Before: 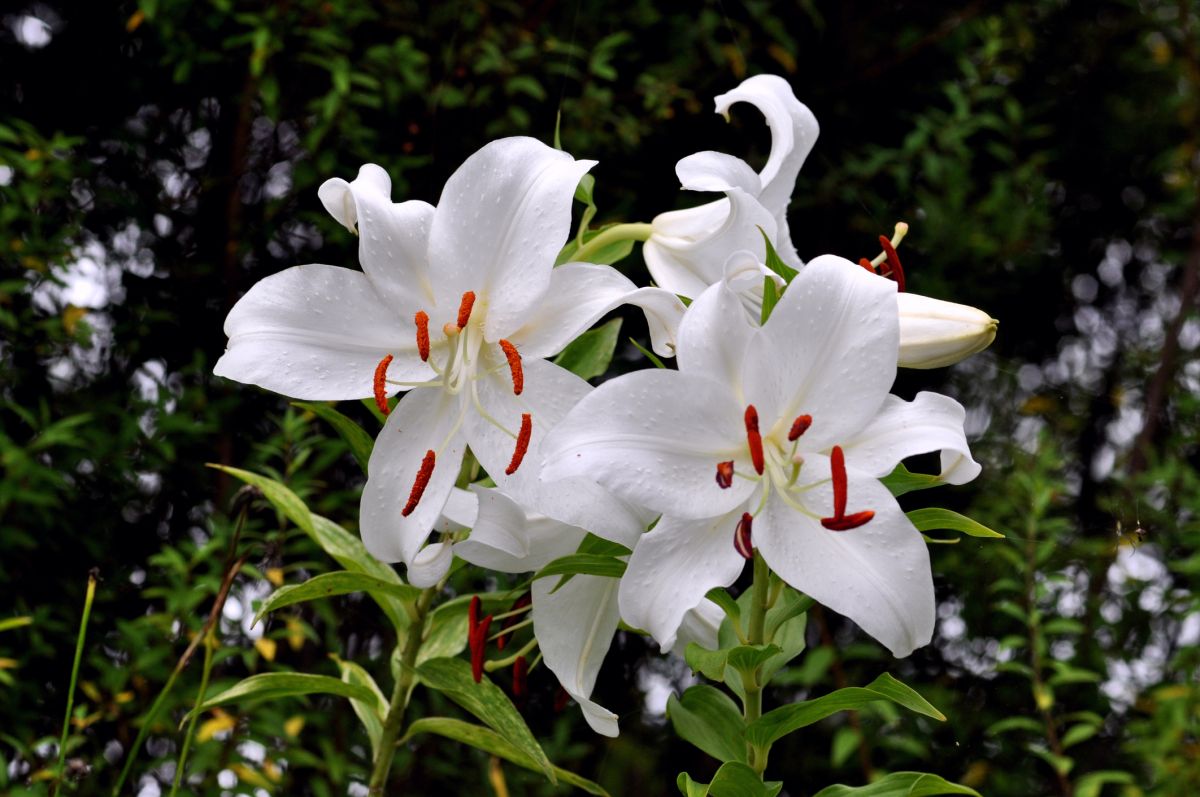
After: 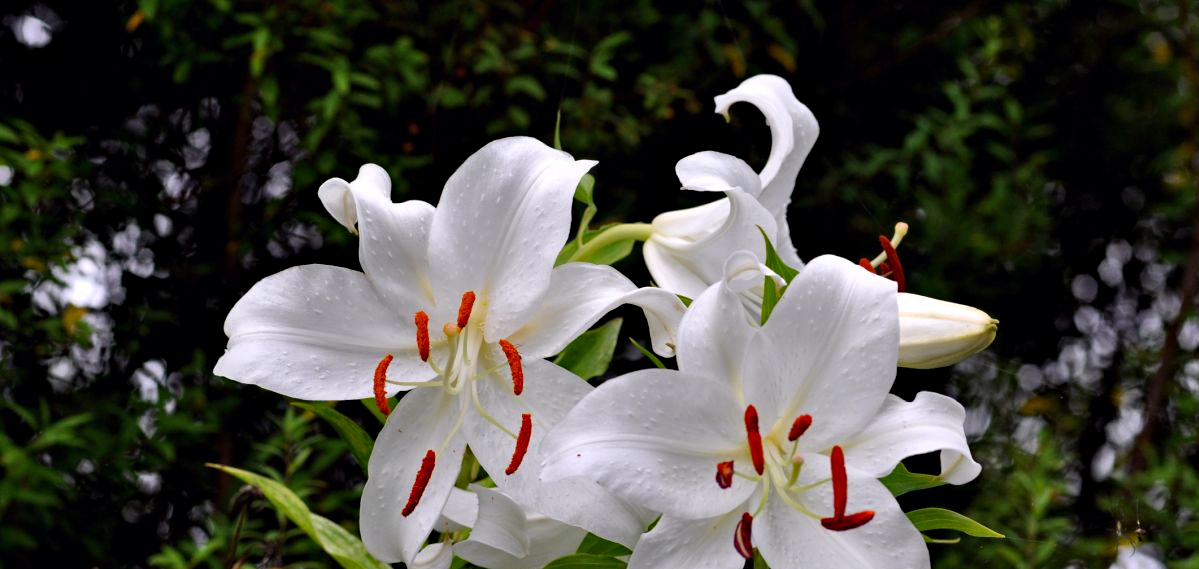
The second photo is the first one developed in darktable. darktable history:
haze removal: strength 0.29, distance 0.25, compatibility mode true, adaptive false
crop: bottom 28.576%
